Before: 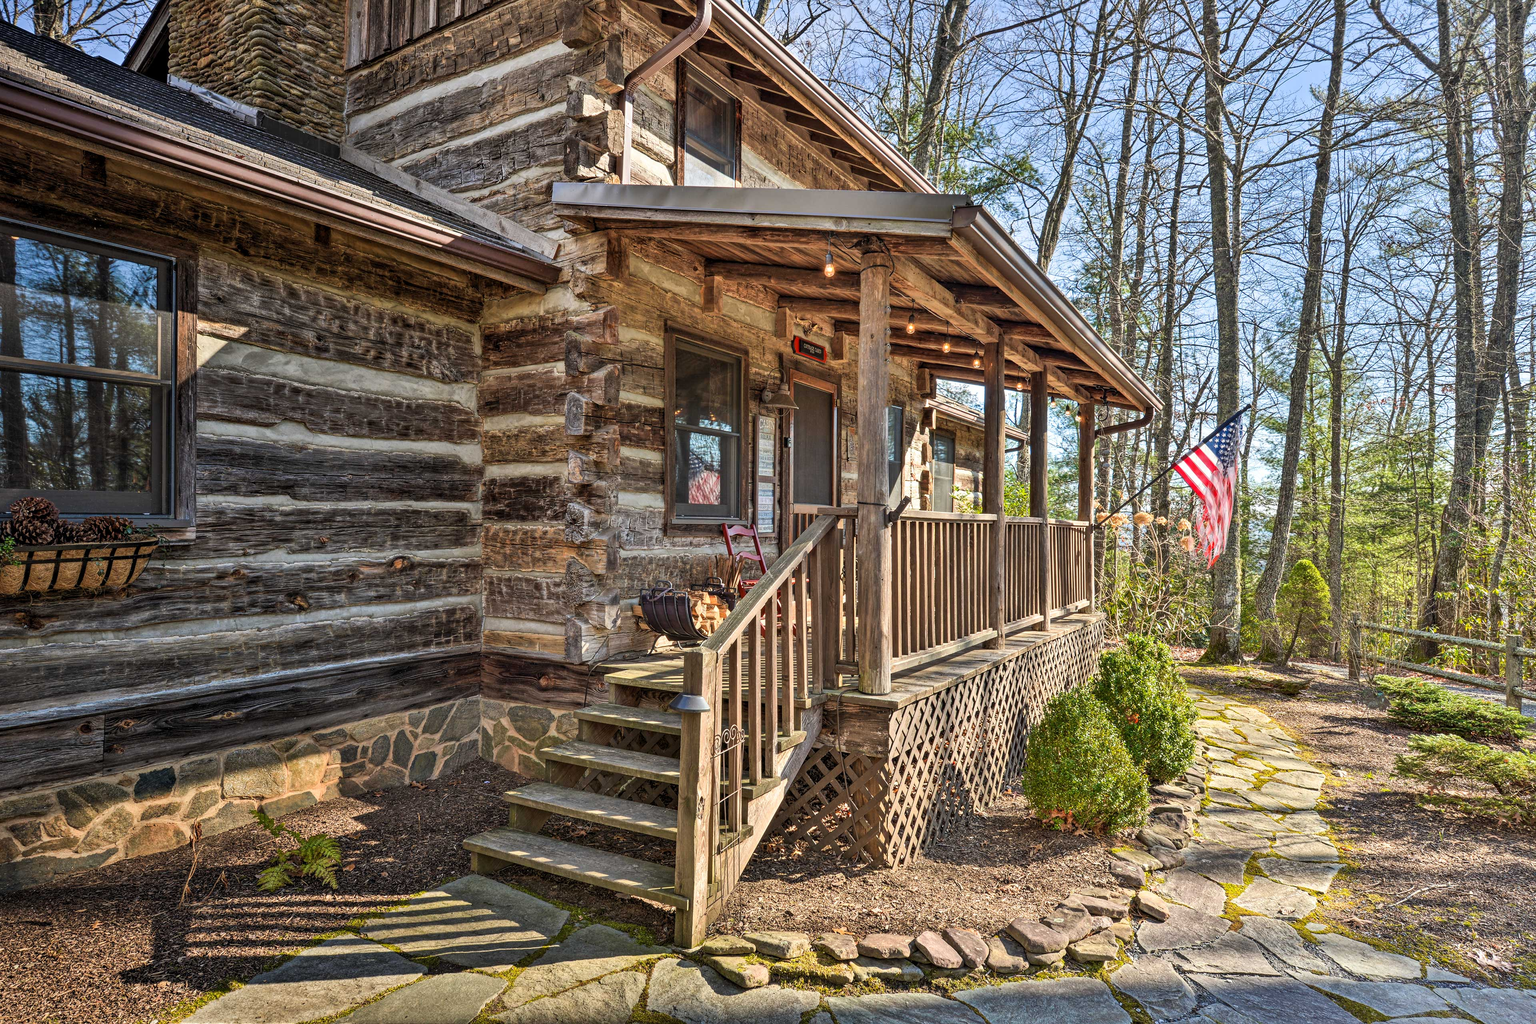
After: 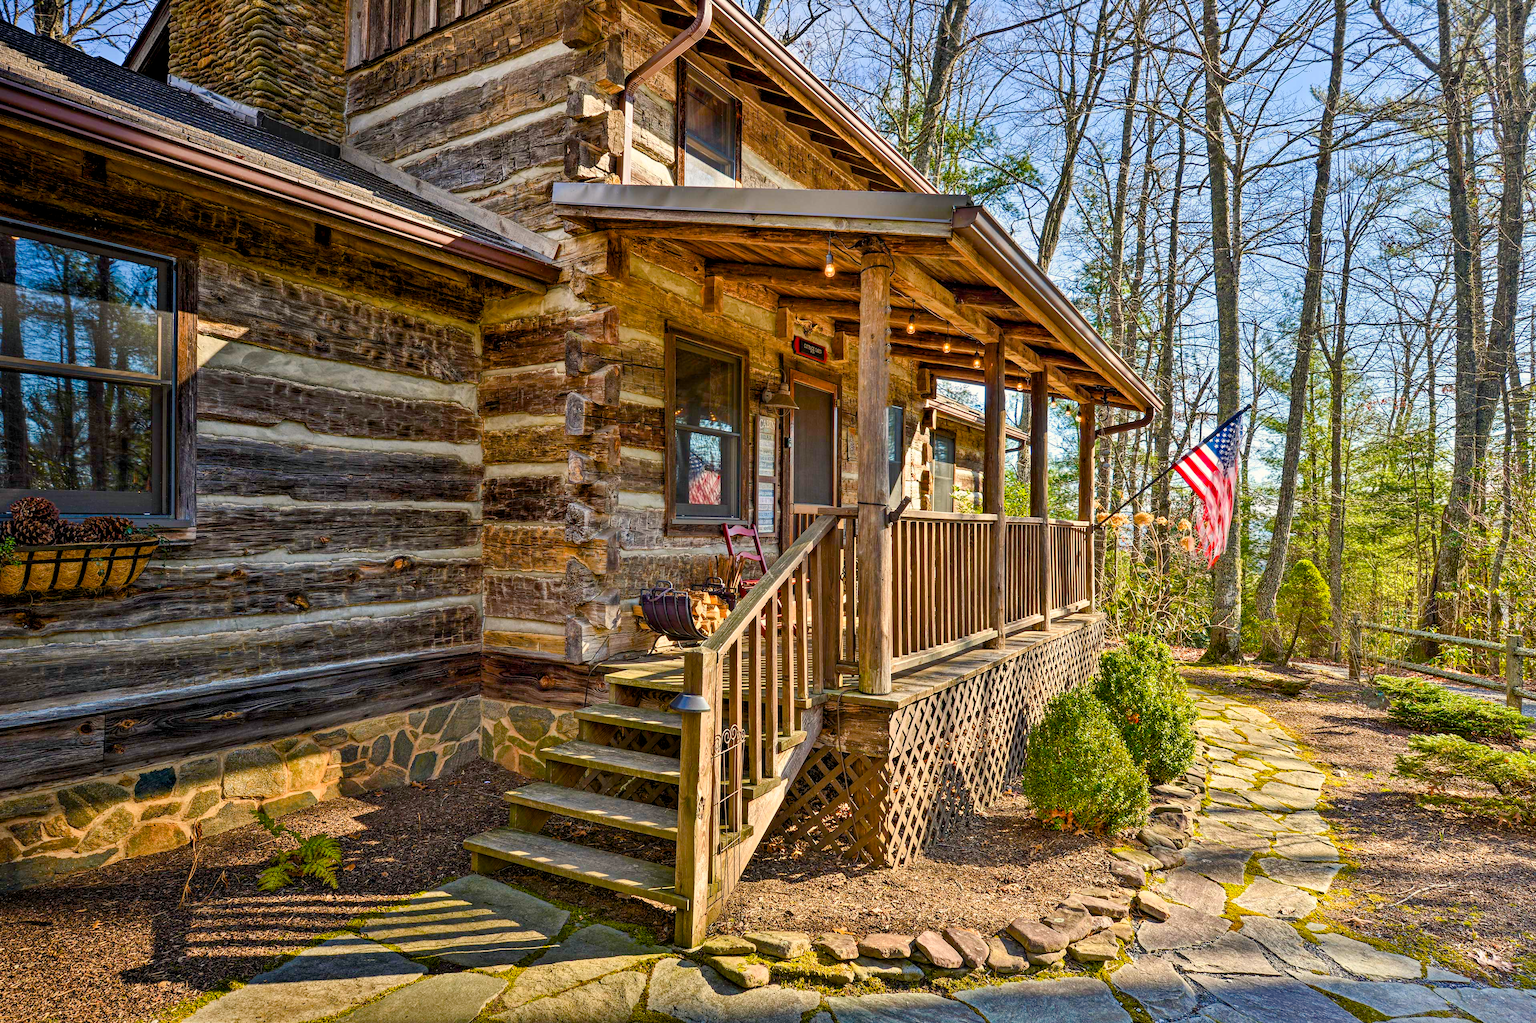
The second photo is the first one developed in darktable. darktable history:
color balance: output saturation 110%
color balance rgb: shadows lift › chroma 1%, shadows lift › hue 240.84°, highlights gain › chroma 2%, highlights gain › hue 73.2°, global offset › luminance -0.5%, perceptual saturation grading › global saturation 20%, perceptual saturation grading › highlights -25%, perceptual saturation grading › shadows 50%, global vibrance 25.26%
